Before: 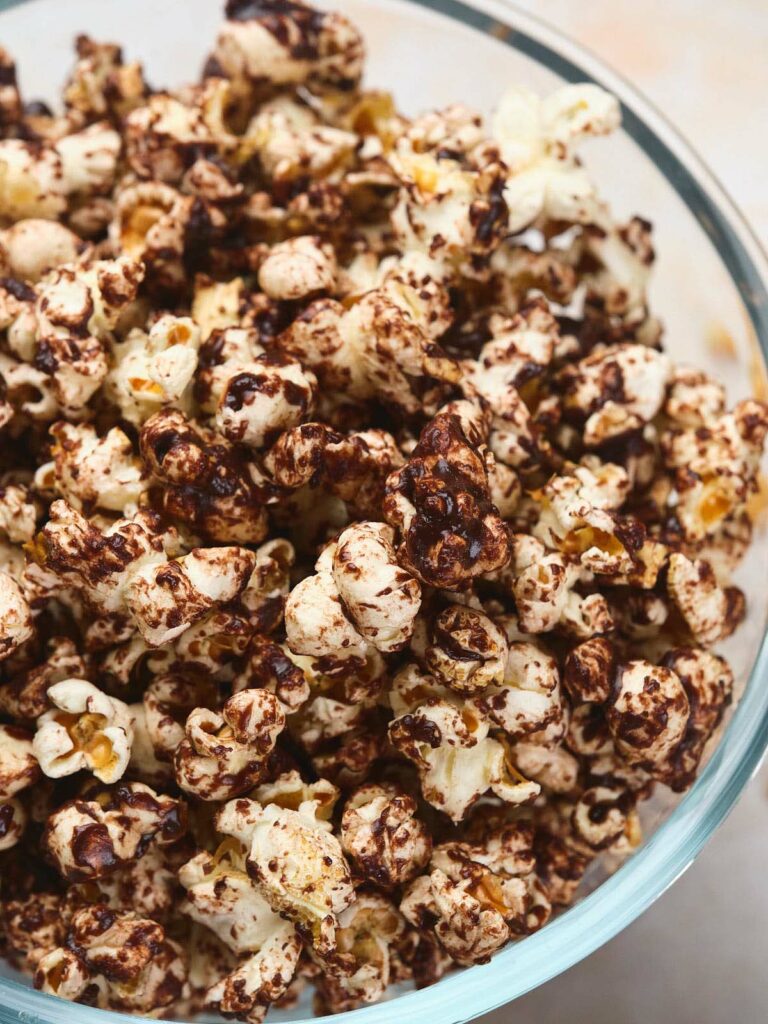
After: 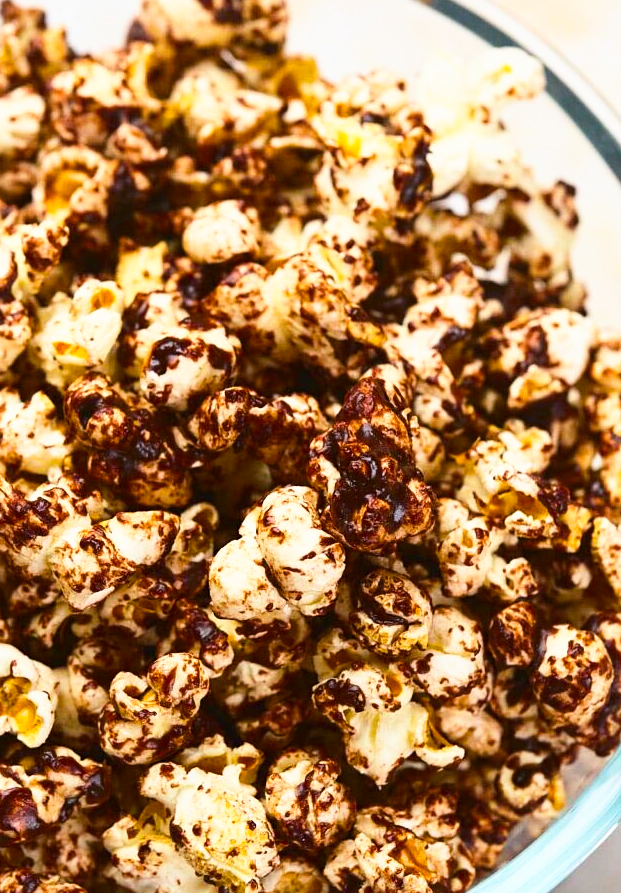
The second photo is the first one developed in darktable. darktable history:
sharpen: amount 0.2
base curve: curves: ch0 [(0, 0) (0.688, 0.865) (1, 1)], preserve colors none
contrast brightness saturation: contrast 0.144
crop: left 9.943%, top 3.575%, right 9.164%, bottom 9.125%
color balance rgb: perceptual saturation grading › global saturation 30.659%, global vibrance 19.46%
